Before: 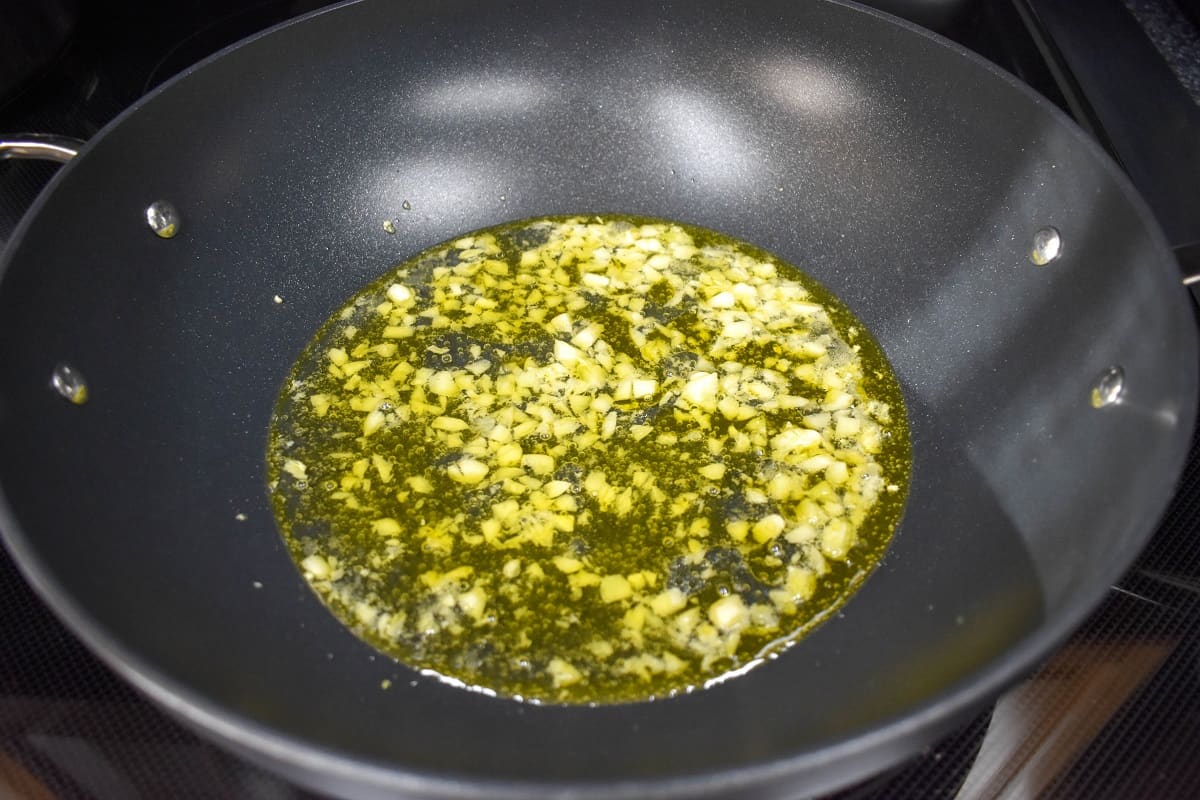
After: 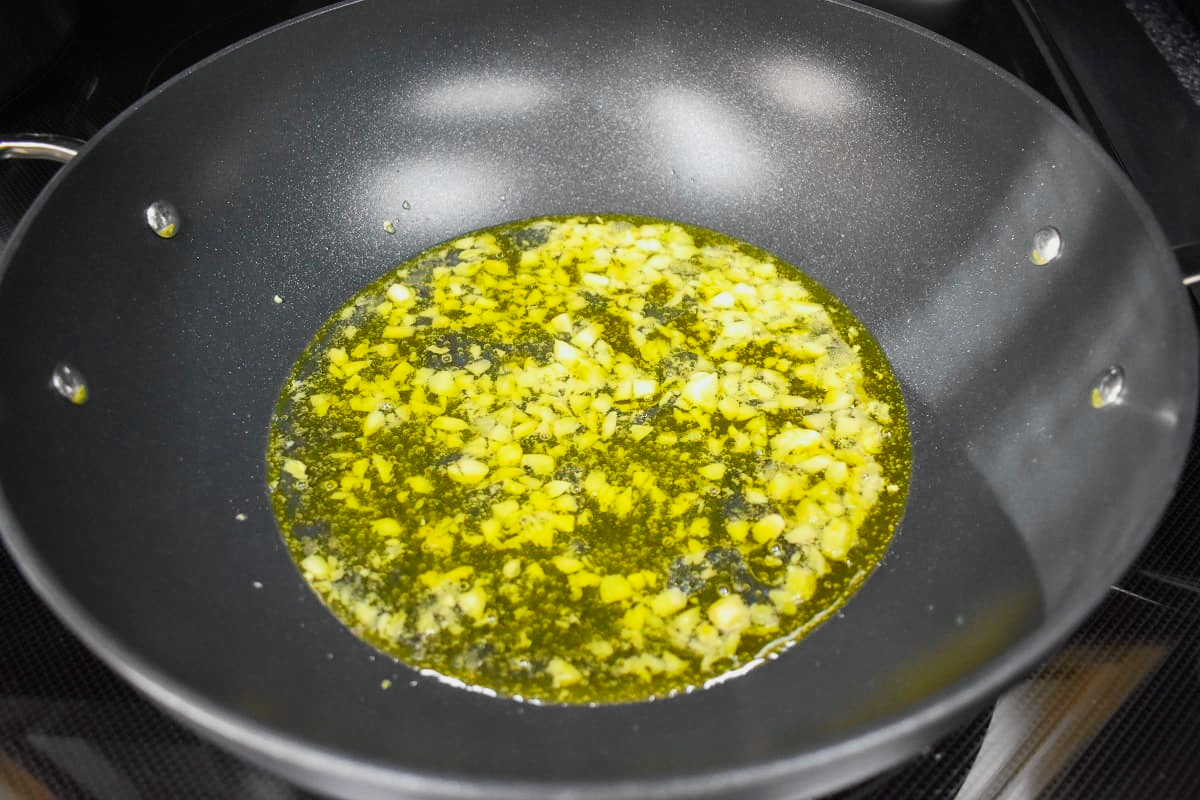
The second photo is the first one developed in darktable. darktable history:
tone curve: curves: ch0 [(0, 0.005) (0.103, 0.097) (0.18, 0.207) (0.384, 0.465) (0.491, 0.585) (0.629, 0.726) (0.84, 0.866) (1, 0.947)]; ch1 [(0, 0) (0.172, 0.123) (0.324, 0.253) (0.396, 0.388) (0.478, 0.461) (0.499, 0.497) (0.532, 0.515) (0.57, 0.584) (0.635, 0.675) (0.805, 0.892) (1, 1)]; ch2 [(0, 0) (0.411, 0.424) (0.496, 0.501) (0.515, 0.507) (0.553, 0.562) (0.604, 0.642) (0.708, 0.768) (0.839, 0.916) (1, 1)], color space Lab, independent channels, preserve colors none
